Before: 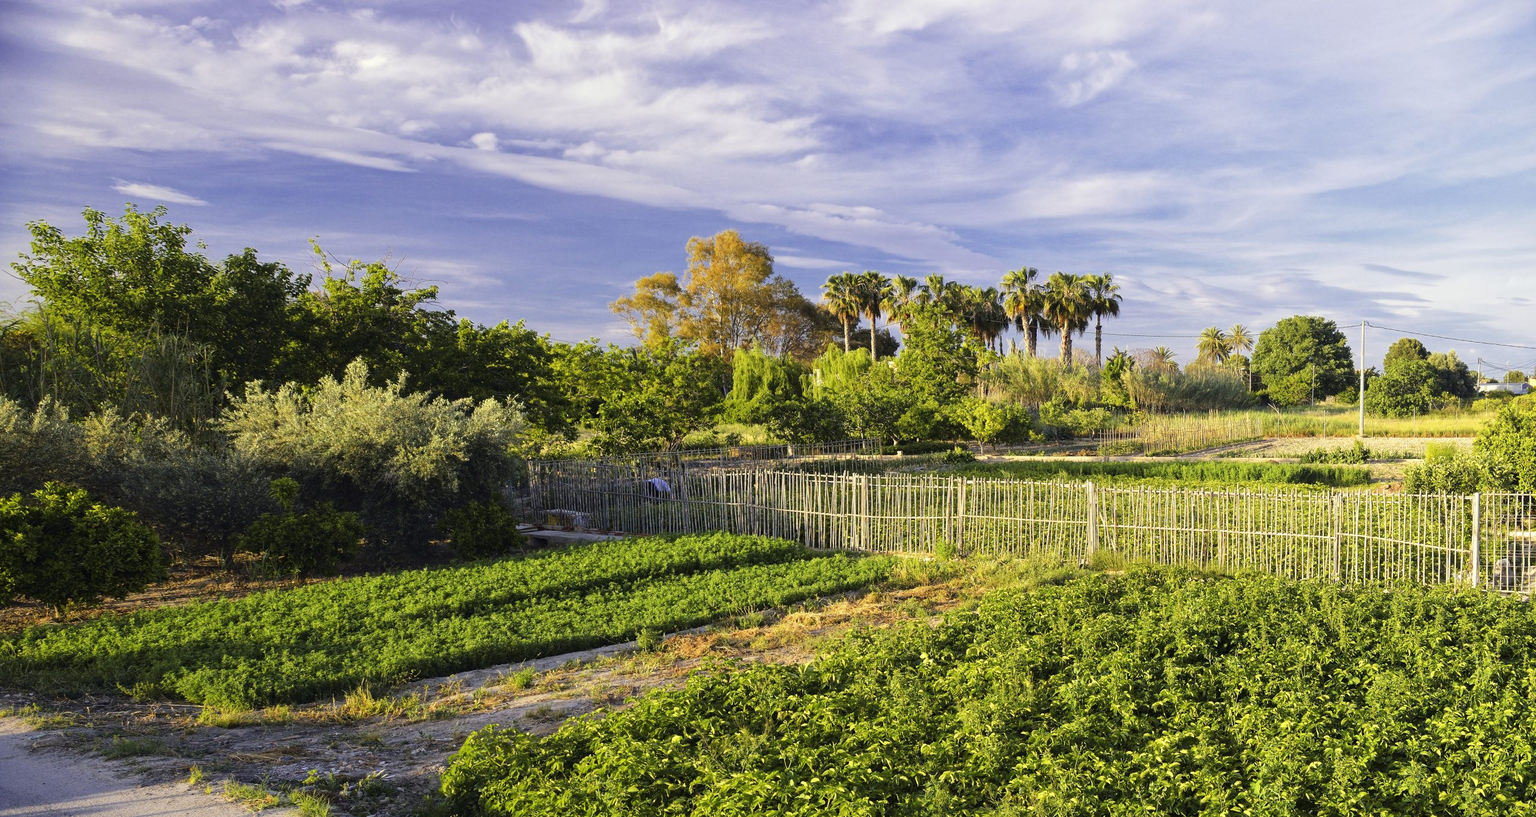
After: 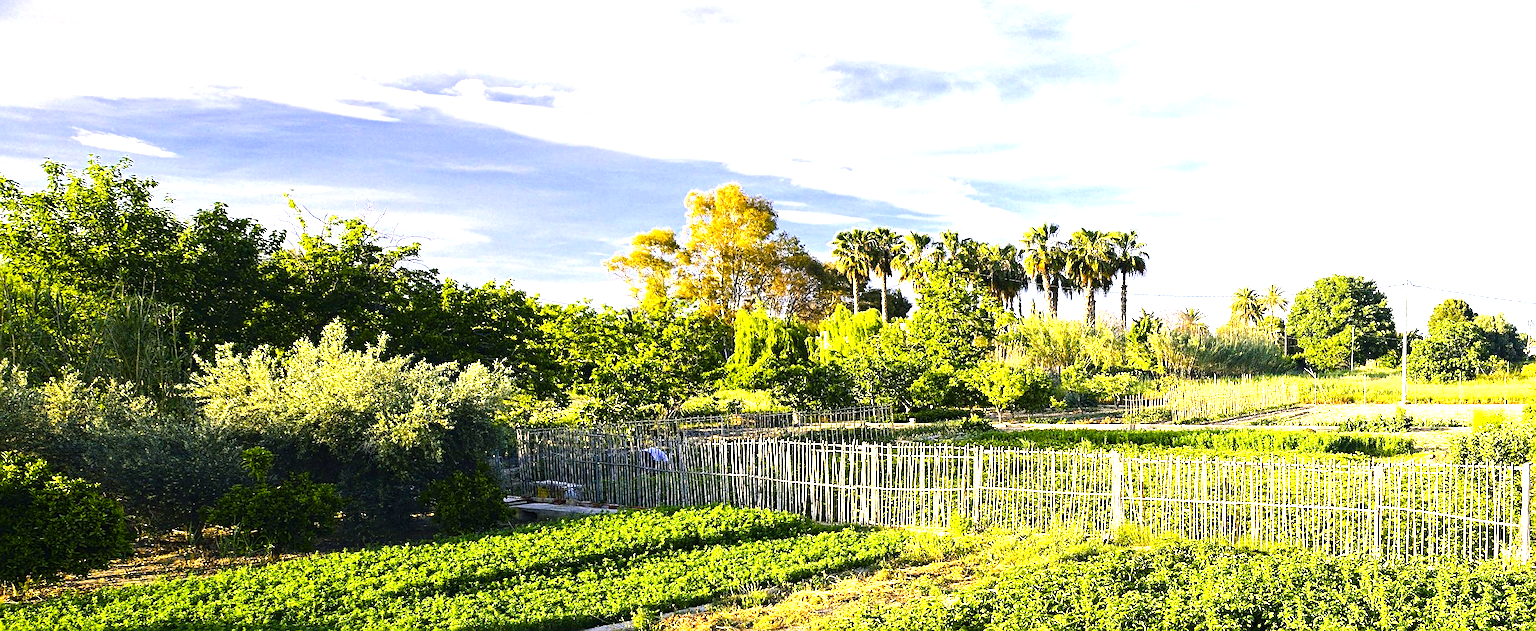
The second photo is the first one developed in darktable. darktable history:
levels: levels [0, 0.374, 0.749]
sharpen: on, module defaults
crop: left 2.84%, top 7.152%, right 3.251%, bottom 20.272%
tone equalizer: -8 EV -0.384 EV, -7 EV -0.412 EV, -6 EV -0.32 EV, -5 EV -0.257 EV, -3 EV 0.251 EV, -2 EV 0.347 EV, -1 EV 0.41 EV, +0 EV 0.427 EV, edges refinement/feathering 500, mask exposure compensation -1.57 EV, preserve details no
color balance rgb: shadows lift › luminance -7.45%, shadows lift › chroma 2.305%, shadows lift › hue 164.24°, perceptual saturation grading › global saturation 20%, perceptual saturation grading › highlights -14.302%, perceptual saturation grading › shadows 49.71%, global vibrance 10.003%
